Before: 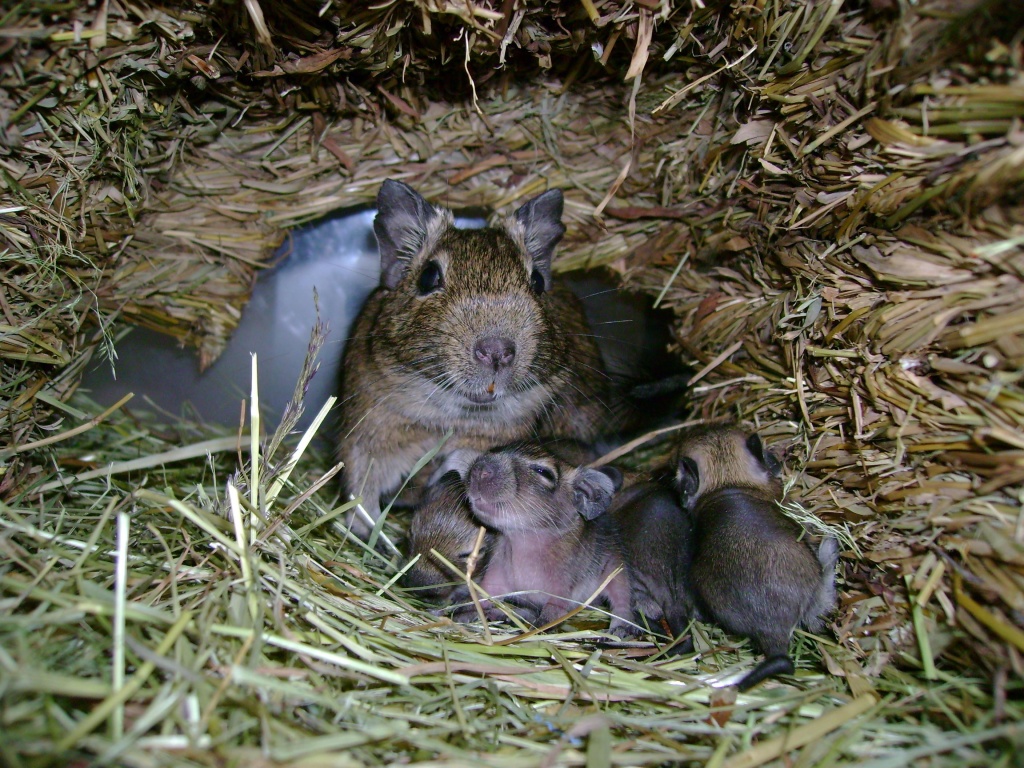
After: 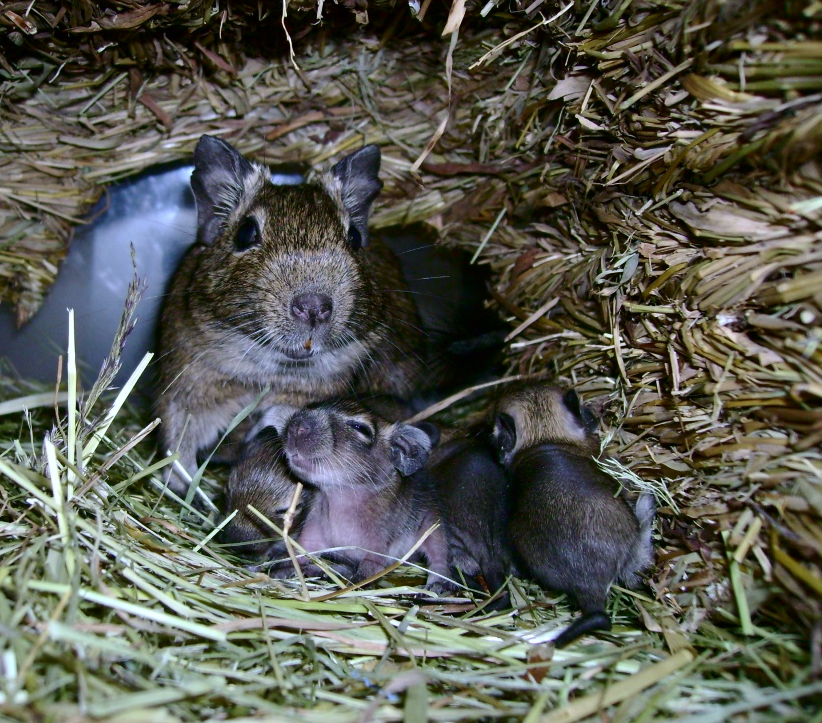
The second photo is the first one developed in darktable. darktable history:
crop and rotate: left 17.959%, top 5.771%, right 1.742%
white balance: red 0.954, blue 1.079
contrast brightness saturation: contrast 0.22
